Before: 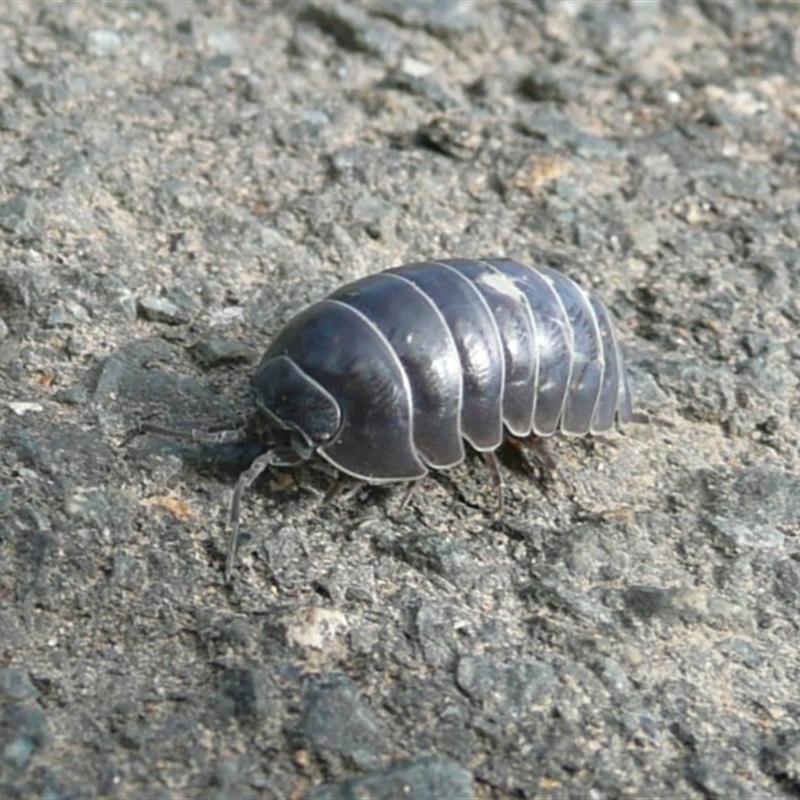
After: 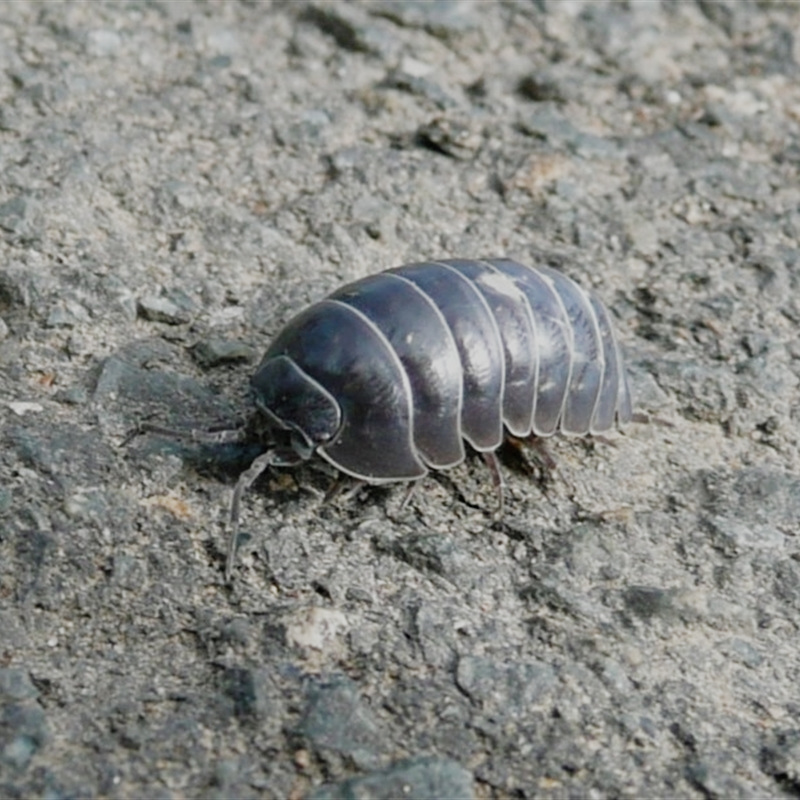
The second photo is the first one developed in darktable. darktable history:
filmic rgb: black relative exposure -7.81 EV, white relative exposure 4.24 EV, hardness 3.89, add noise in highlights 0, preserve chrominance no, color science v3 (2019), use custom middle-gray values true, contrast in highlights soft
